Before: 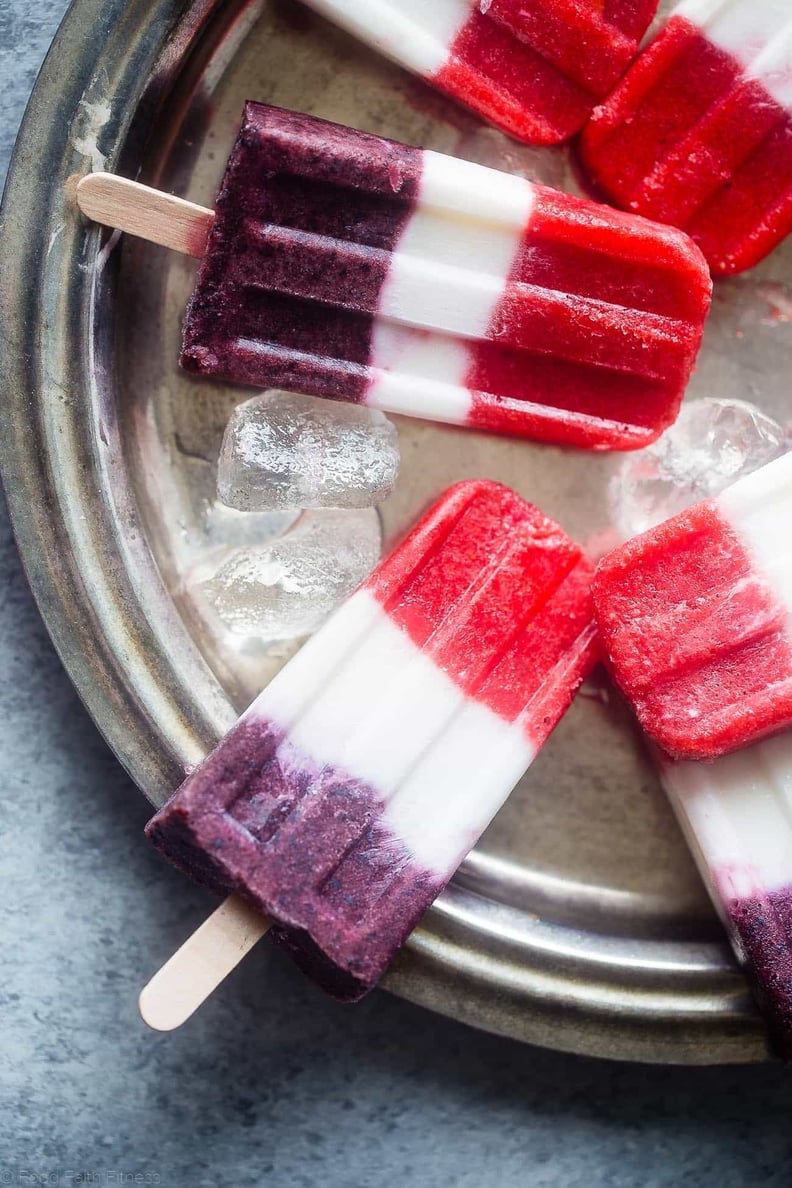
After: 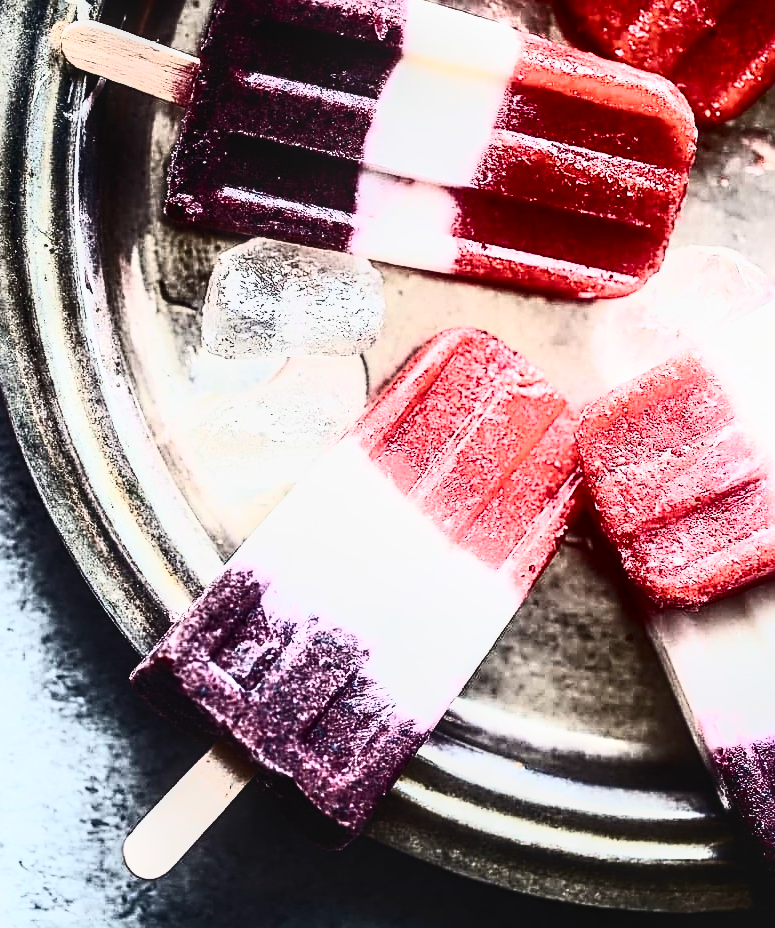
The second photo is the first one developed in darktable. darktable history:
filmic rgb: black relative exposure -8.01 EV, white relative exposure 2.37 EV, hardness 6.6
crop and rotate: left 1.923%, top 12.796%, right 0.158%, bottom 9.049%
sharpen: radius 2.616, amount 0.693
local contrast: detail 130%
contrast brightness saturation: contrast 0.924, brightness 0.191
